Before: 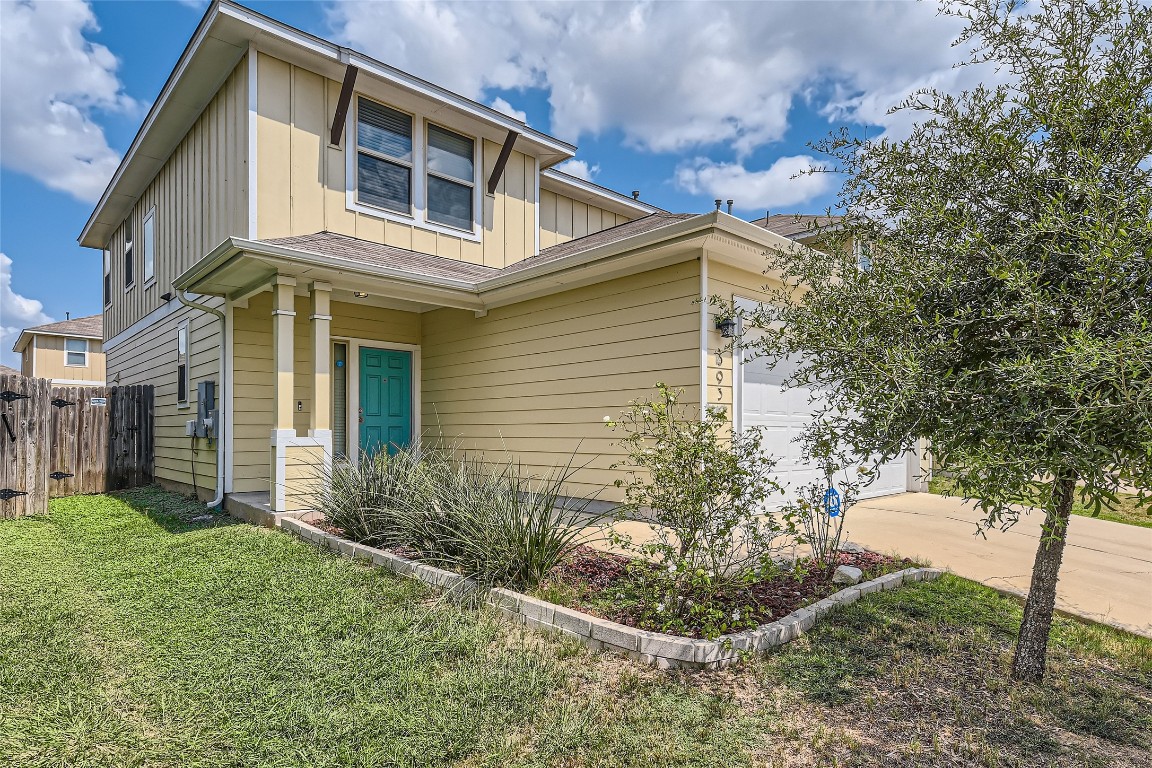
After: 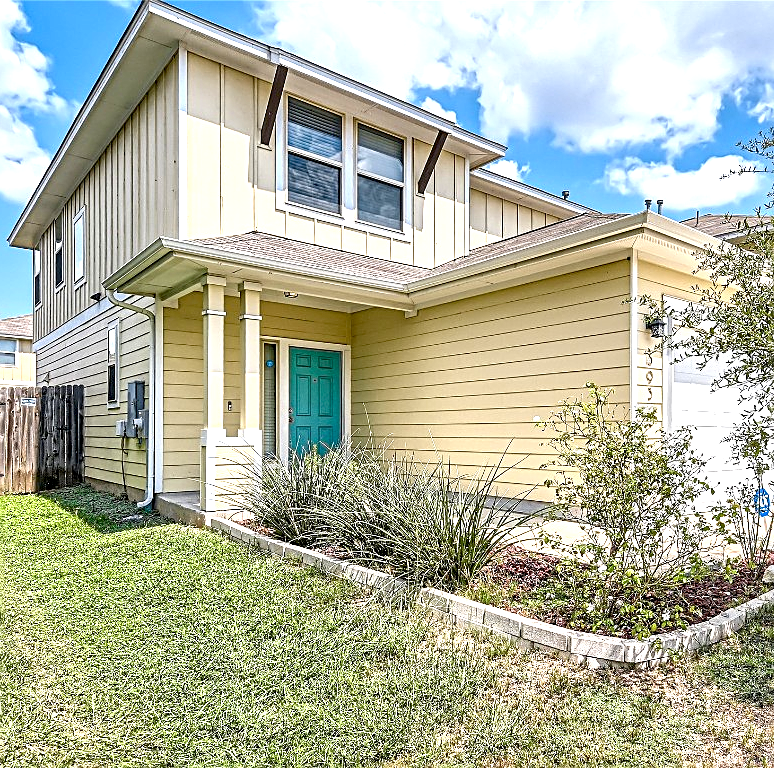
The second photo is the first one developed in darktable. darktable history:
local contrast: highlights 105%, shadows 99%, detail 119%, midtone range 0.2
sharpen: on, module defaults
exposure: black level correction 0.008, exposure 0.984 EV, compensate highlight preservation false
crop and rotate: left 6.145%, right 26.623%
